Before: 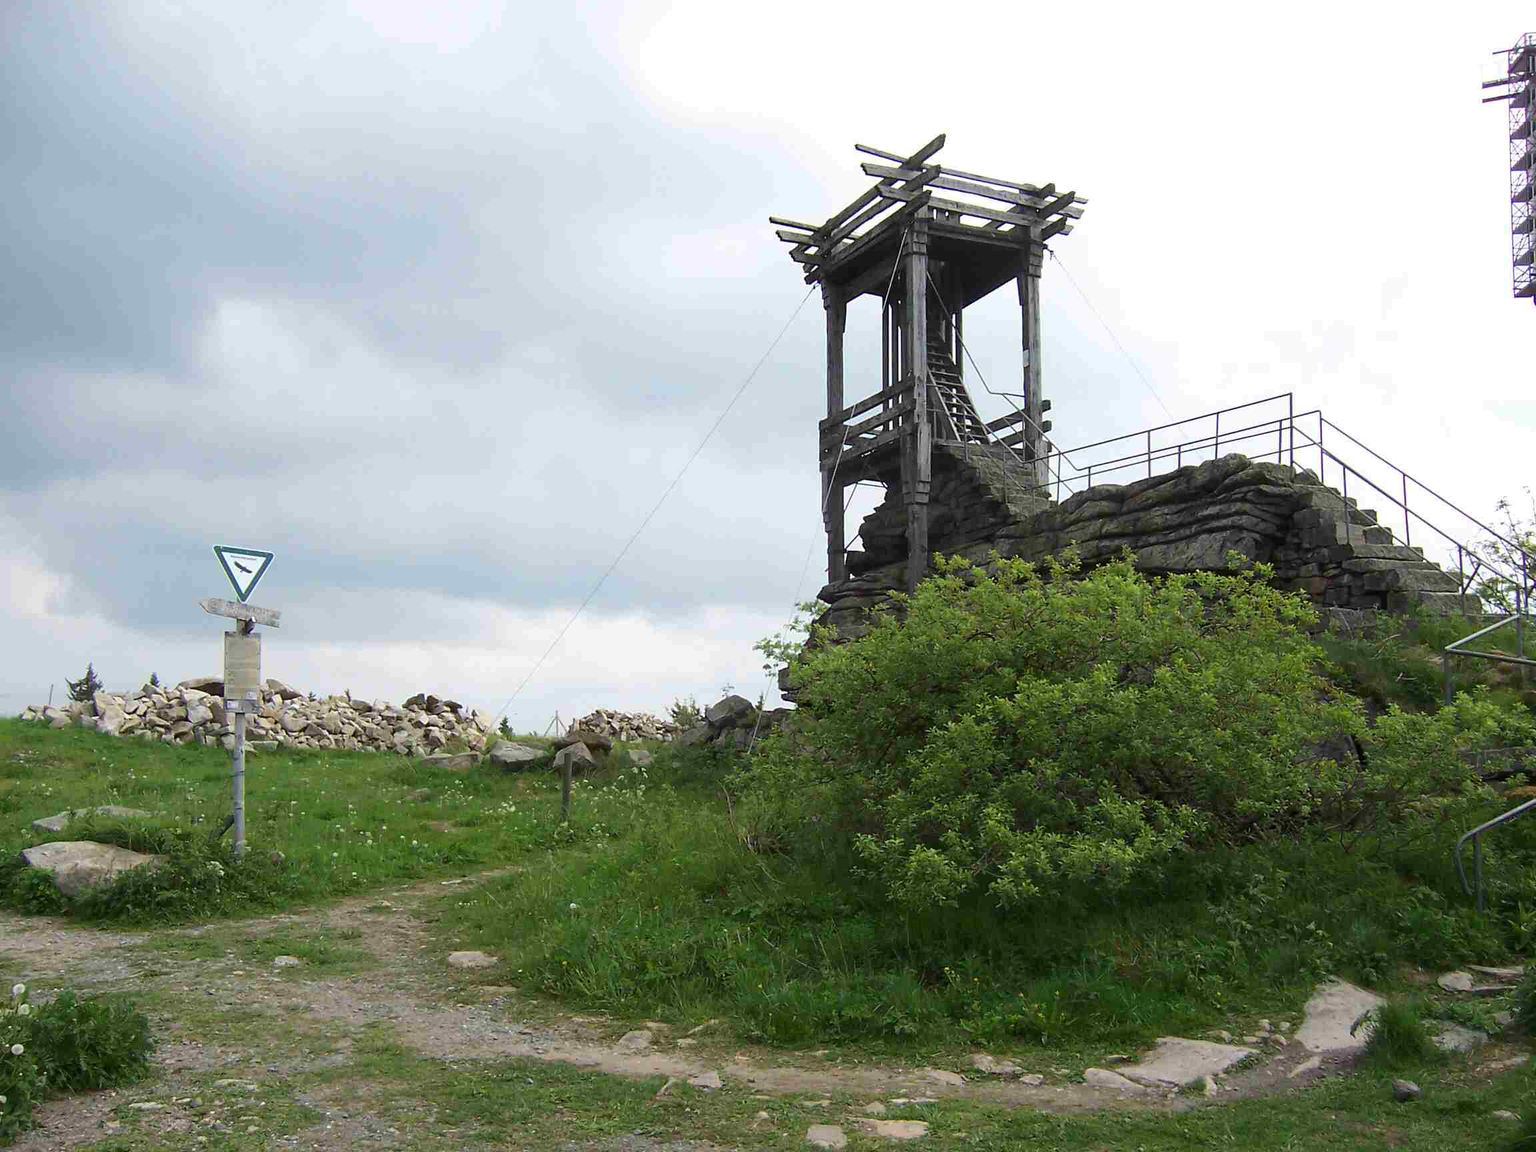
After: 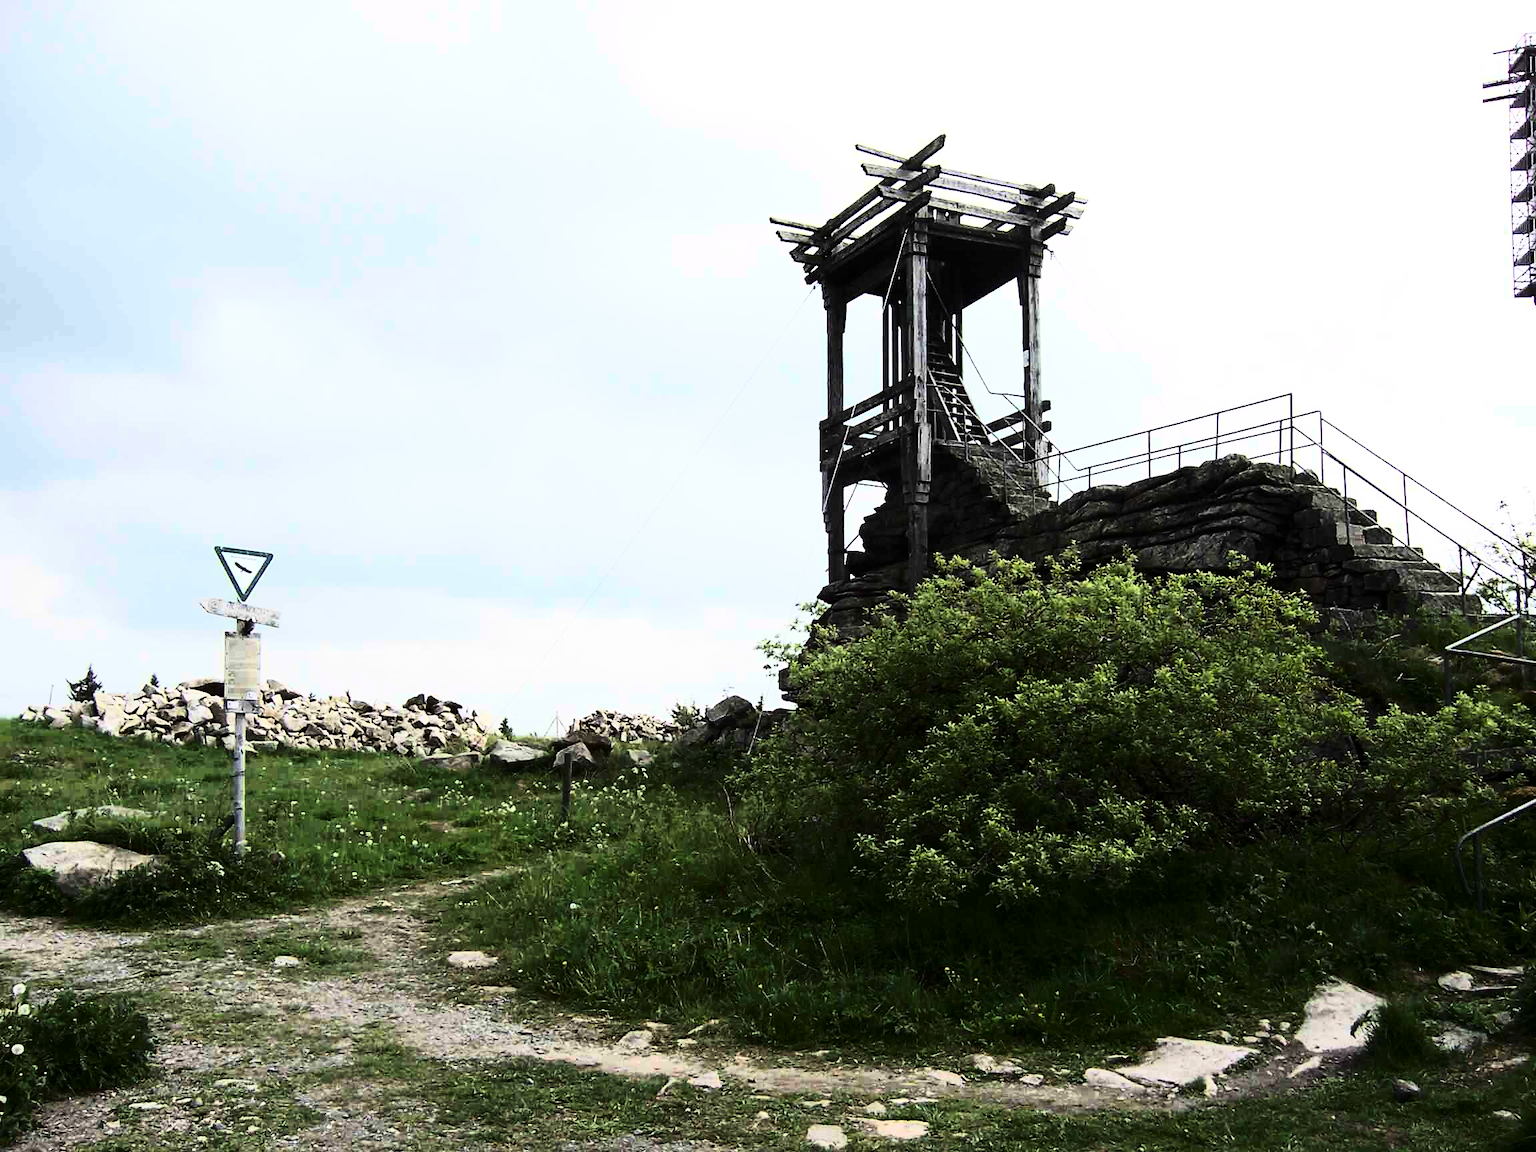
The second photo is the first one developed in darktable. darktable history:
contrast brightness saturation: contrast 0.39, brightness 0.1
tone curve: curves: ch0 [(0, 0) (0.042, 0.01) (0.223, 0.123) (0.59, 0.574) (0.802, 0.868) (1, 1)], color space Lab, linked channels, preserve colors none
